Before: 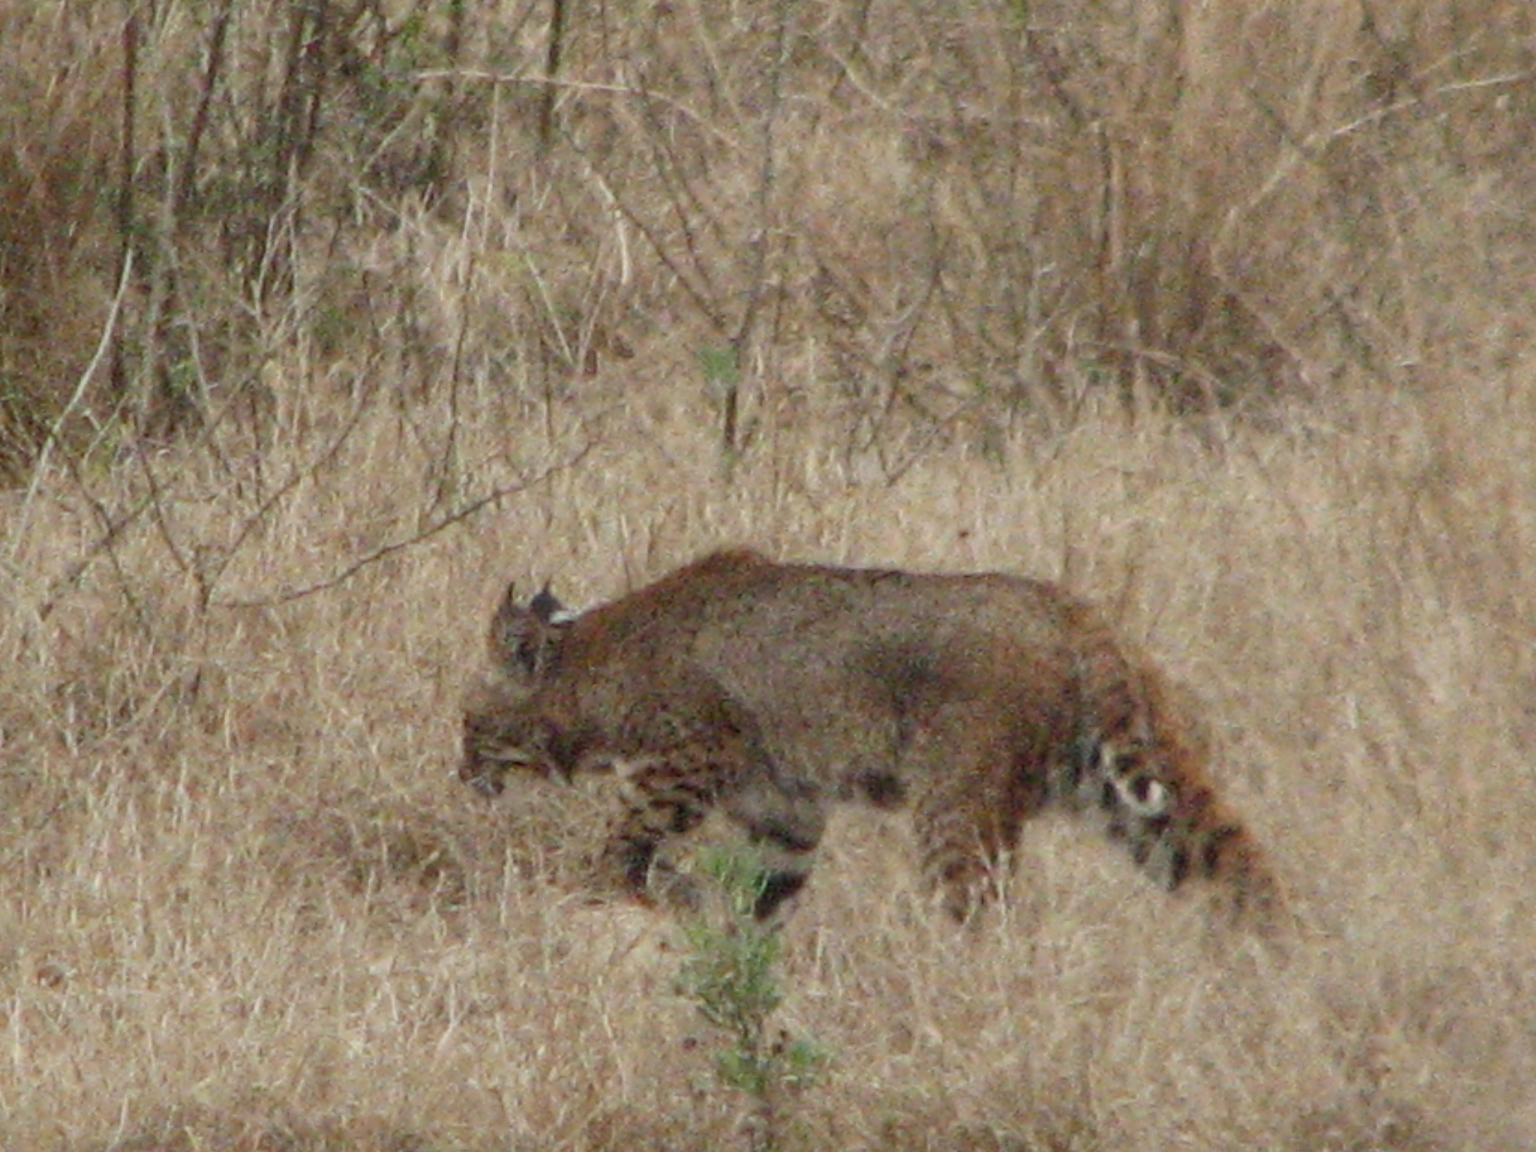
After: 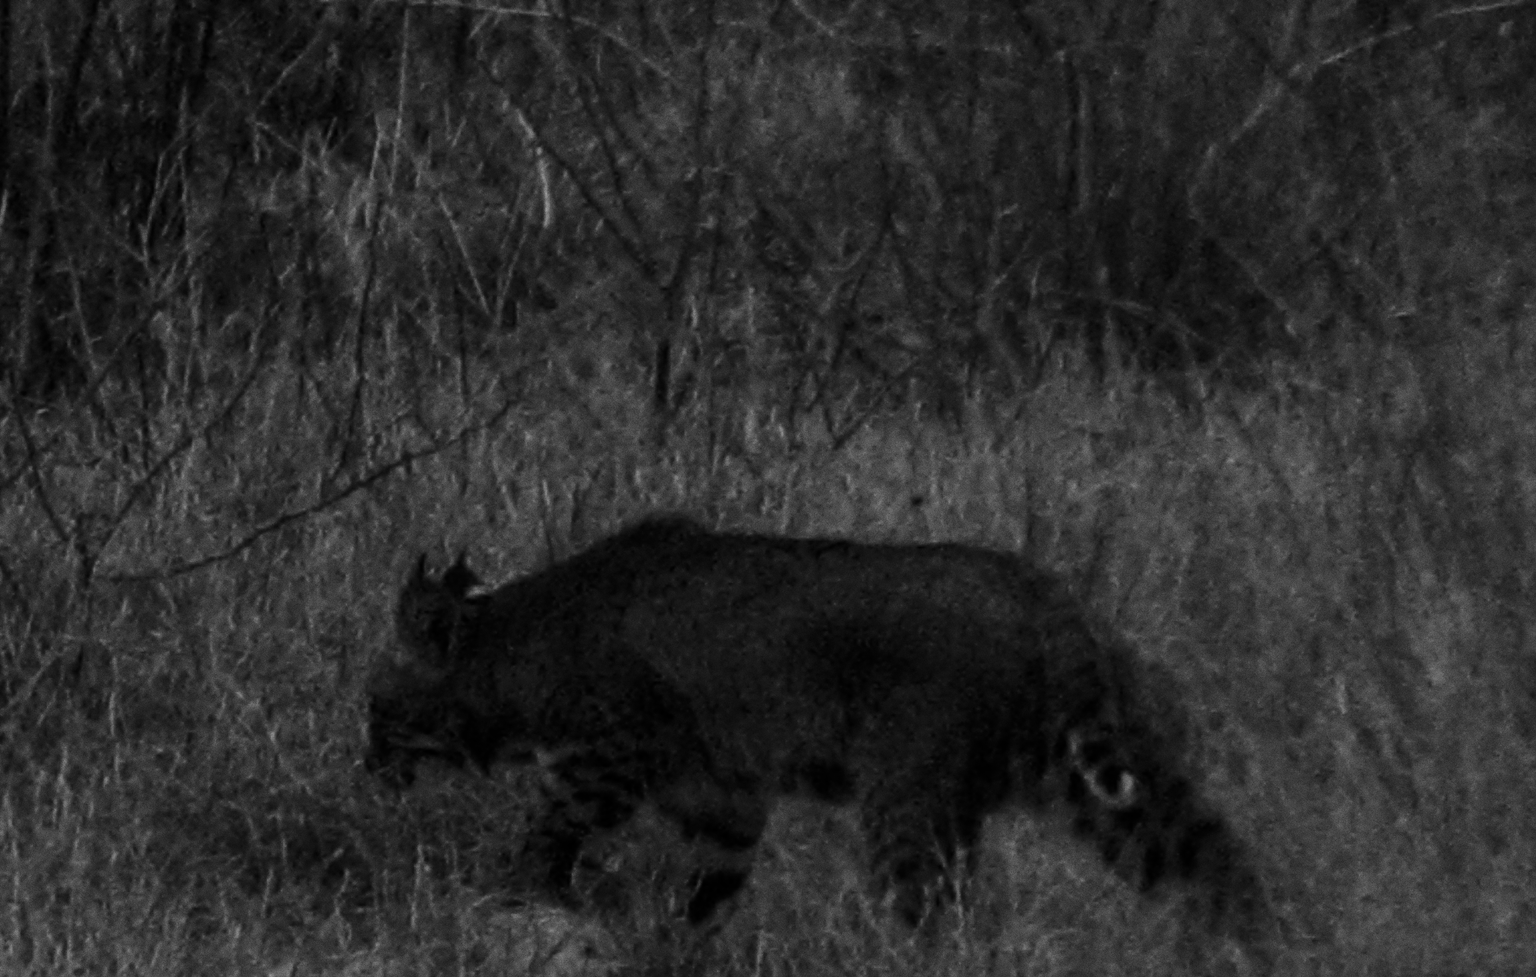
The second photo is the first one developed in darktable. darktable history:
grain: coarseness 0.09 ISO, strength 40%
crop: left 8.155%, top 6.611%, bottom 15.385%
contrast brightness saturation: contrast 0.02, brightness -1, saturation -1
